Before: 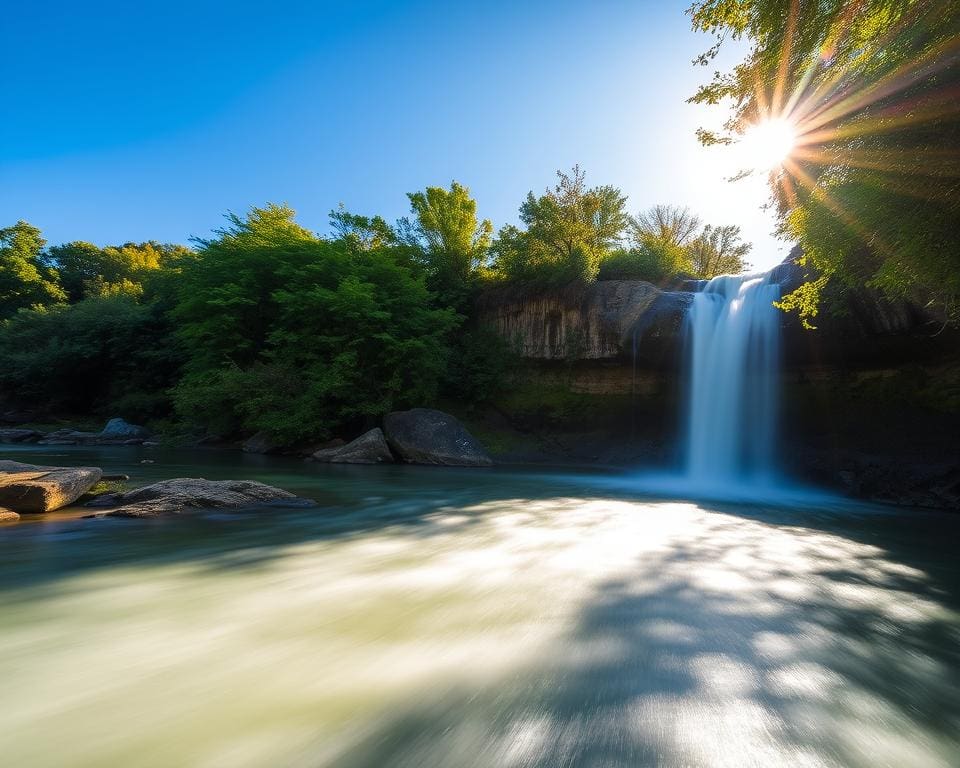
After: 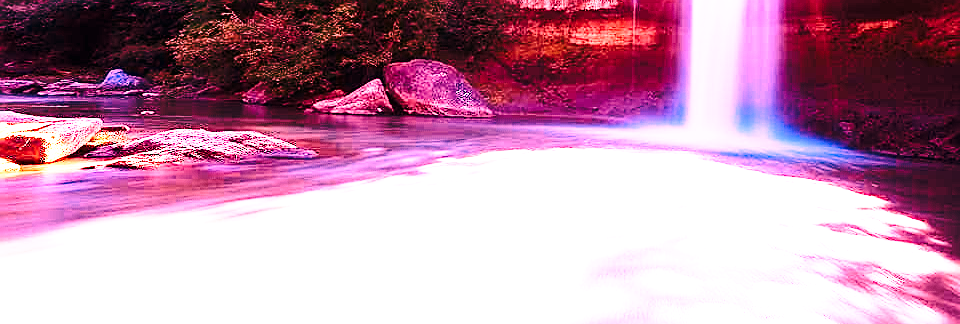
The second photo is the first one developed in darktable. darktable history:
crop: top 45.551%, bottom 12.262%
exposure: black level correction 0.001, exposure 0.5 EV, compensate exposure bias true, compensate highlight preservation false
tone equalizer: -8 EV -0.75 EV, -7 EV -0.7 EV, -6 EV -0.6 EV, -5 EV -0.4 EV, -3 EV 0.4 EV, -2 EV 0.6 EV, -1 EV 0.7 EV, +0 EV 0.75 EV, edges refinement/feathering 500, mask exposure compensation -1.57 EV, preserve details no
local contrast: mode bilateral grid, contrast 100, coarseness 100, detail 91%, midtone range 0.2
white balance: red 4.26, blue 1.802
sharpen: on, module defaults
base curve: curves: ch0 [(0, 0) (0.032, 0.037) (0.105, 0.228) (0.435, 0.76) (0.856, 0.983) (1, 1)], preserve colors none
